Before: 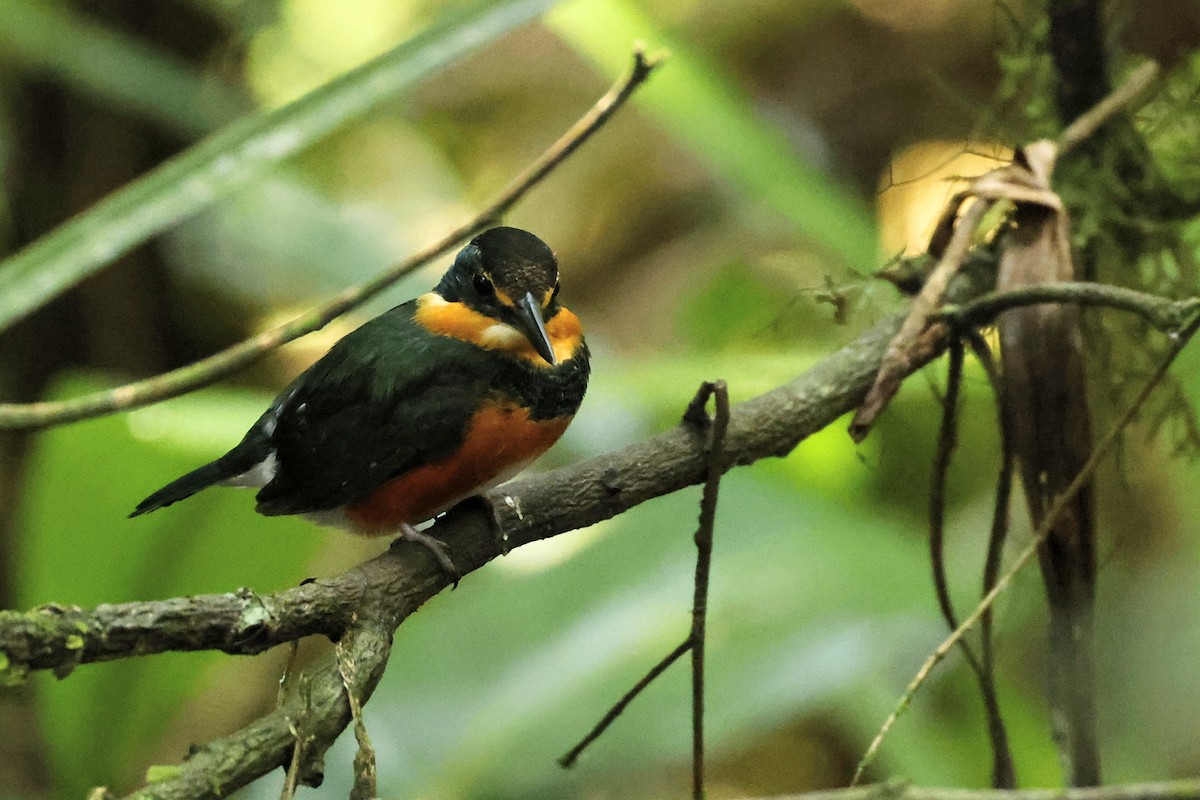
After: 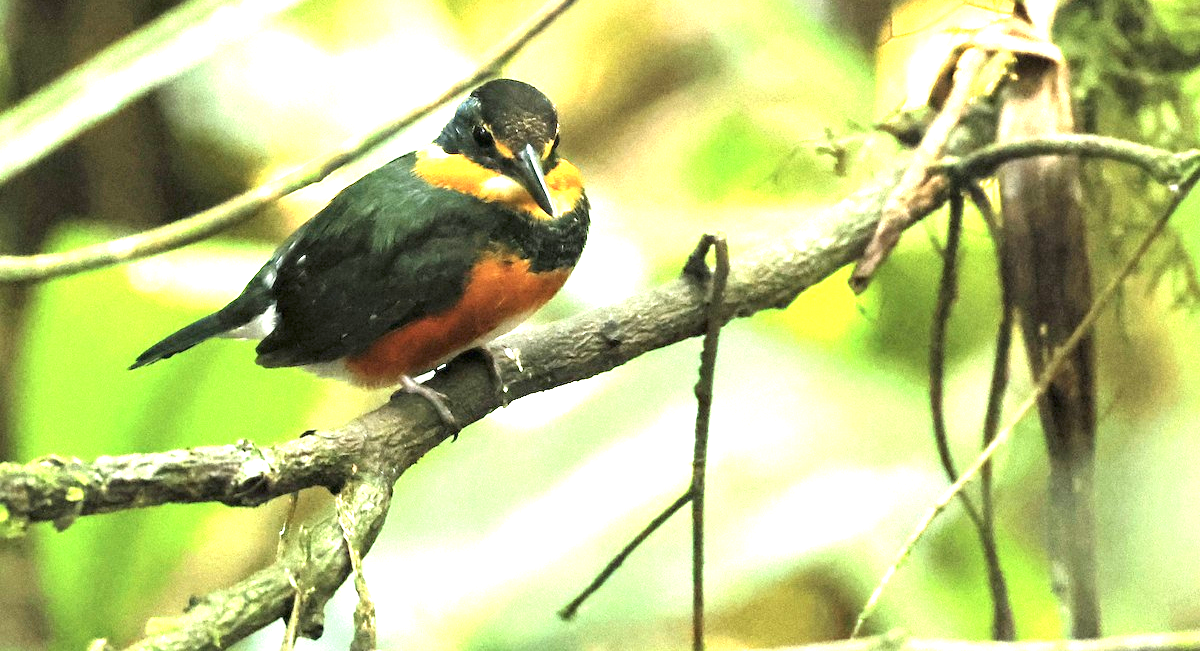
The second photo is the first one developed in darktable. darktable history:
exposure: black level correction 0, exposure 2.088 EV, compensate exposure bias true, compensate highlight preservation false
crop and rotate: top 18.507%
